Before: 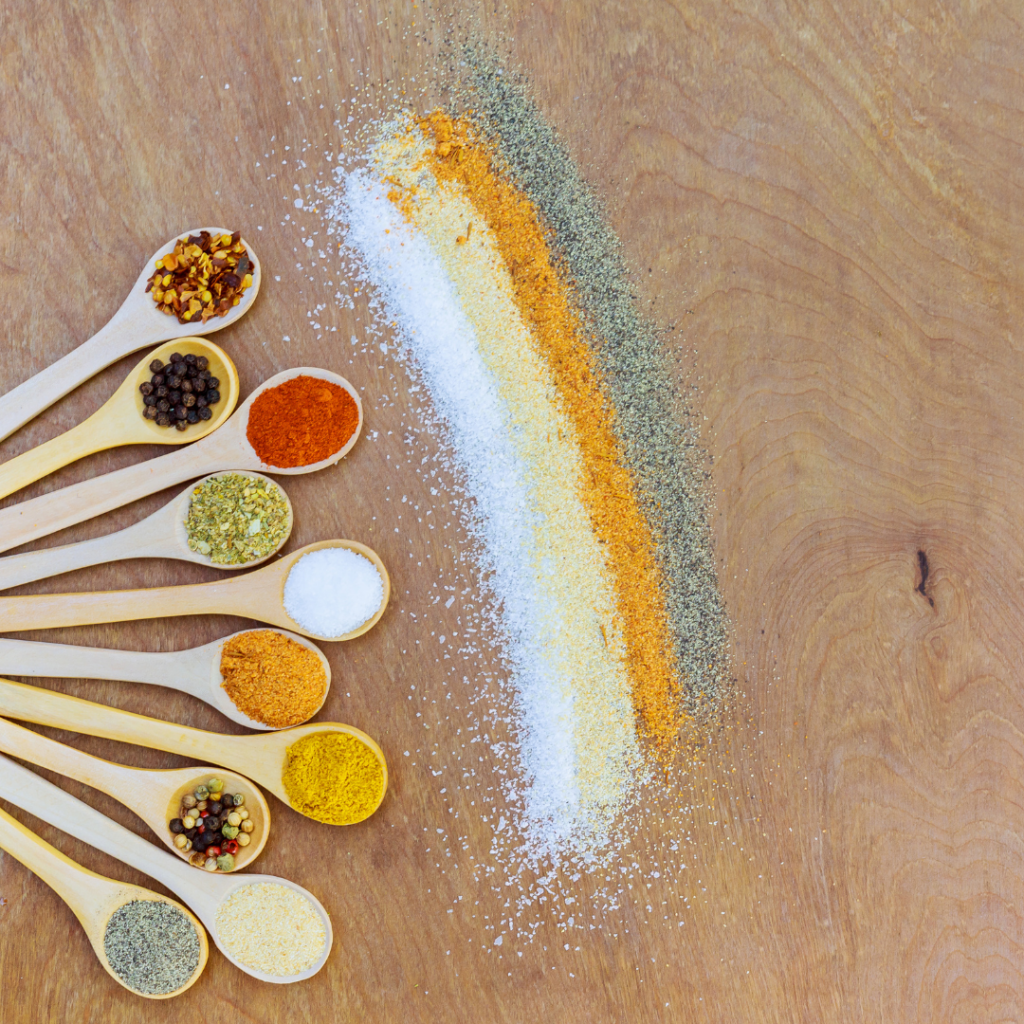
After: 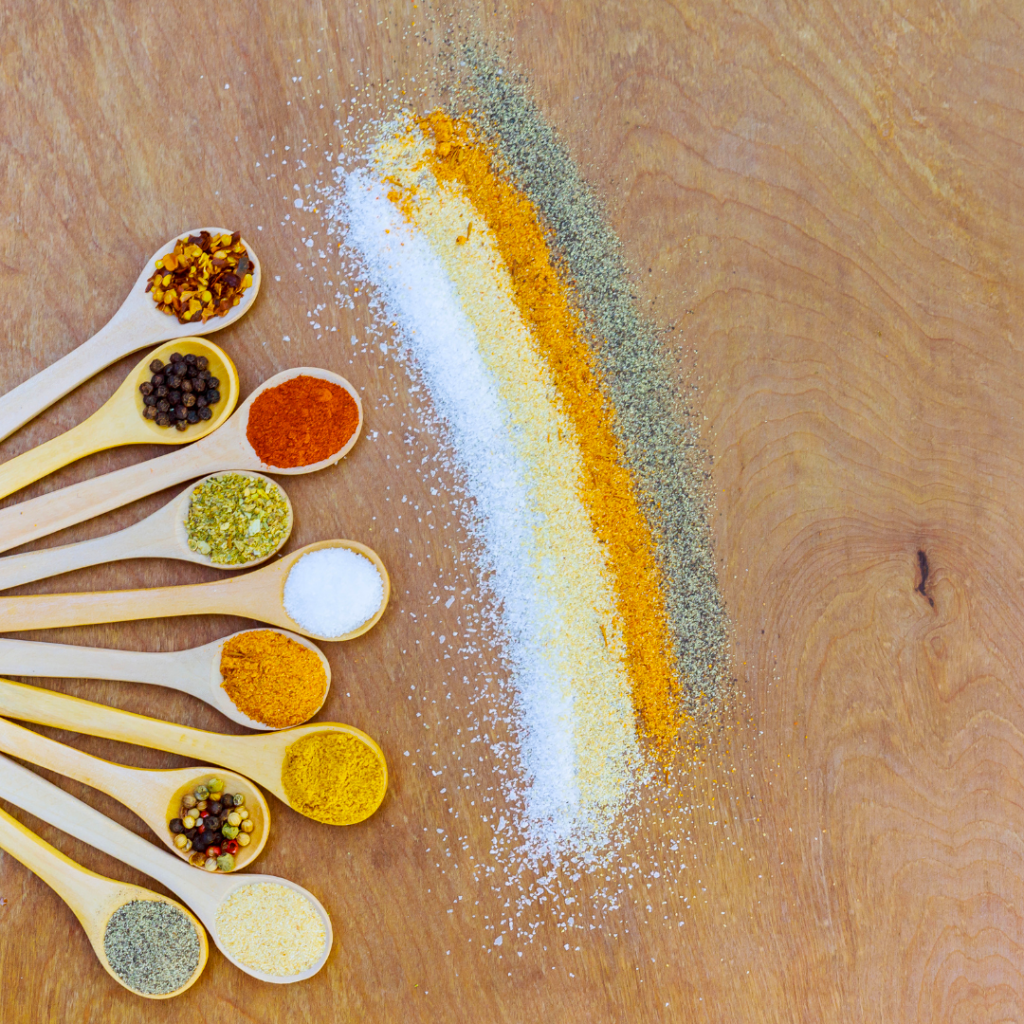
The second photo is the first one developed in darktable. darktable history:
color balance rgb: perceptual saturation grading › global saturation 19.849%, global vibrance 9.575%
